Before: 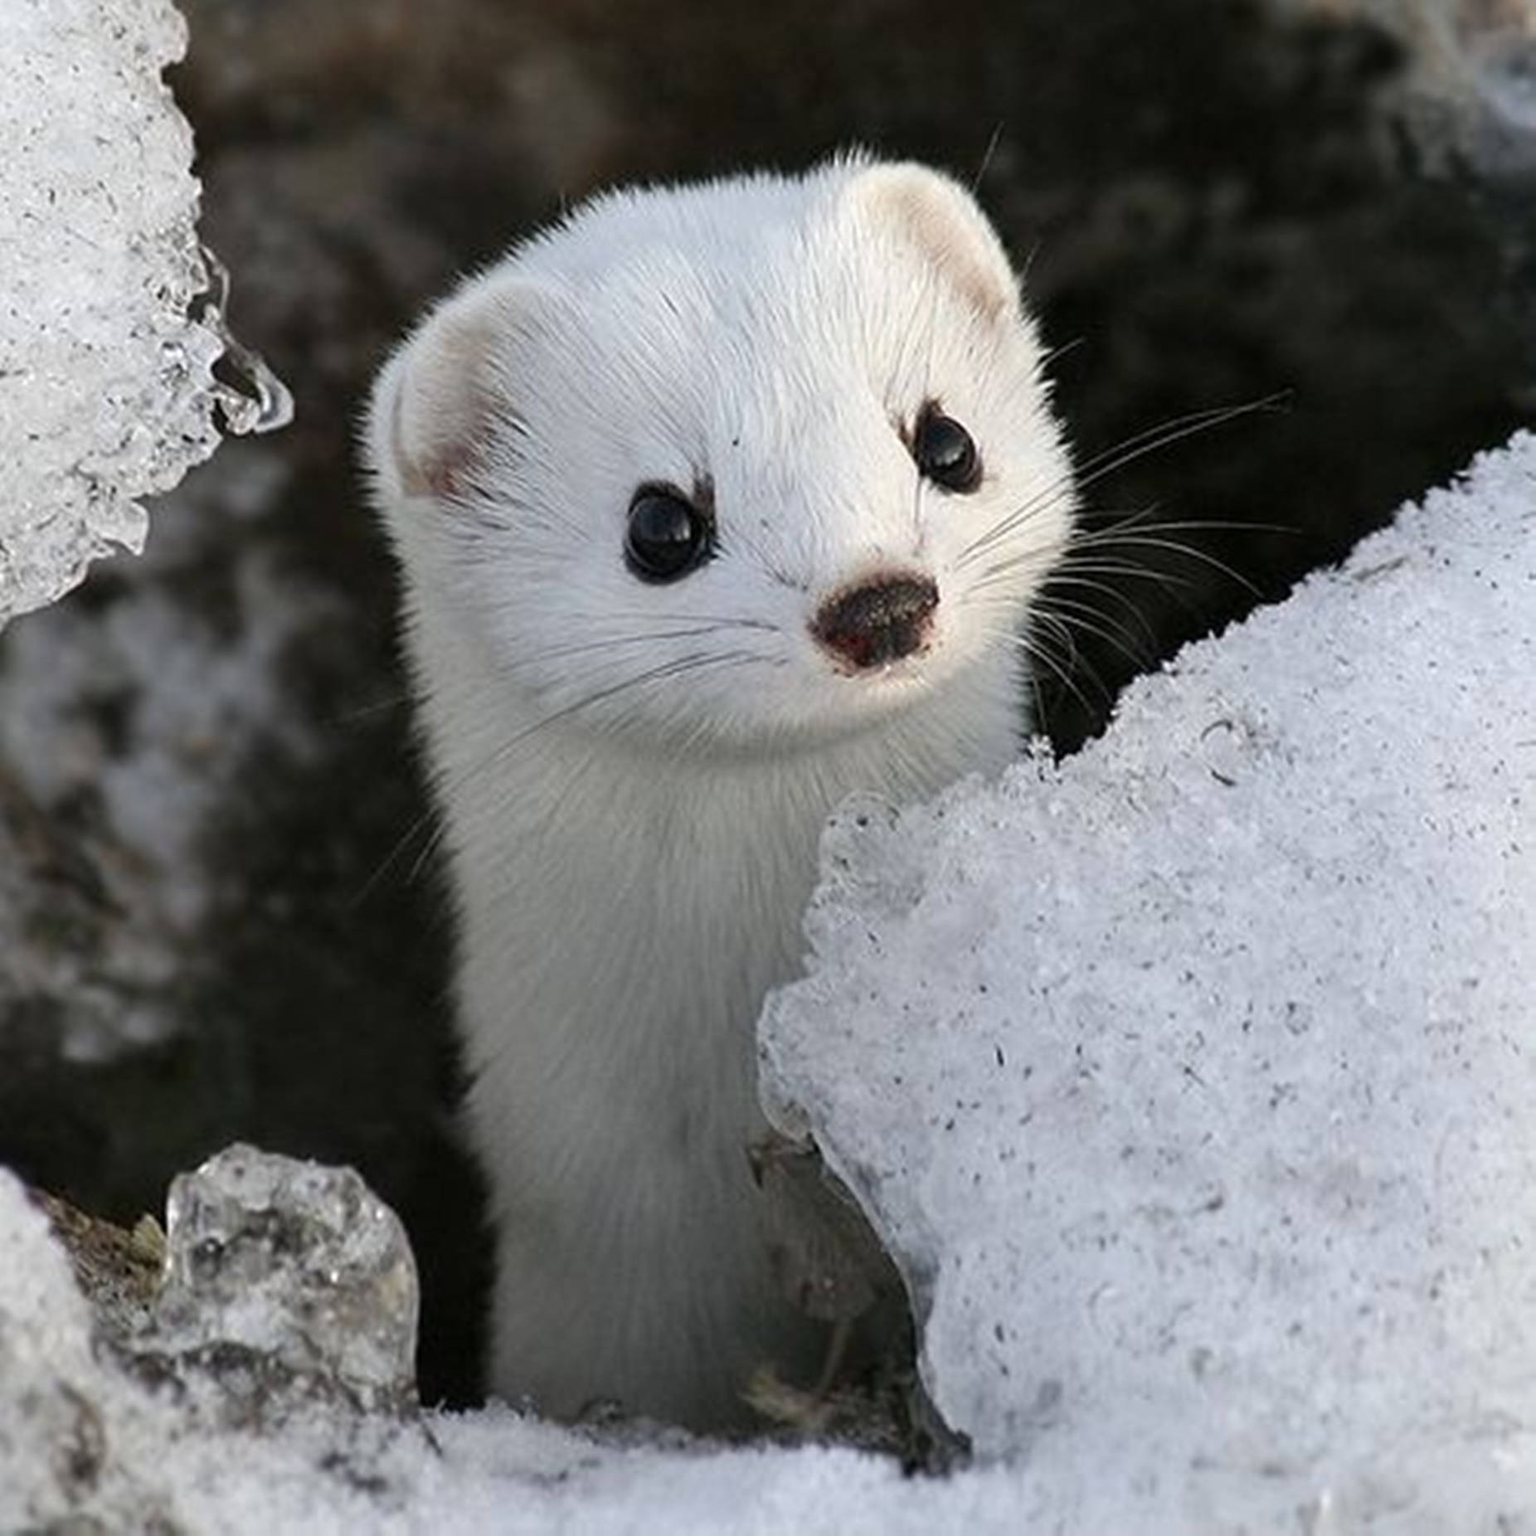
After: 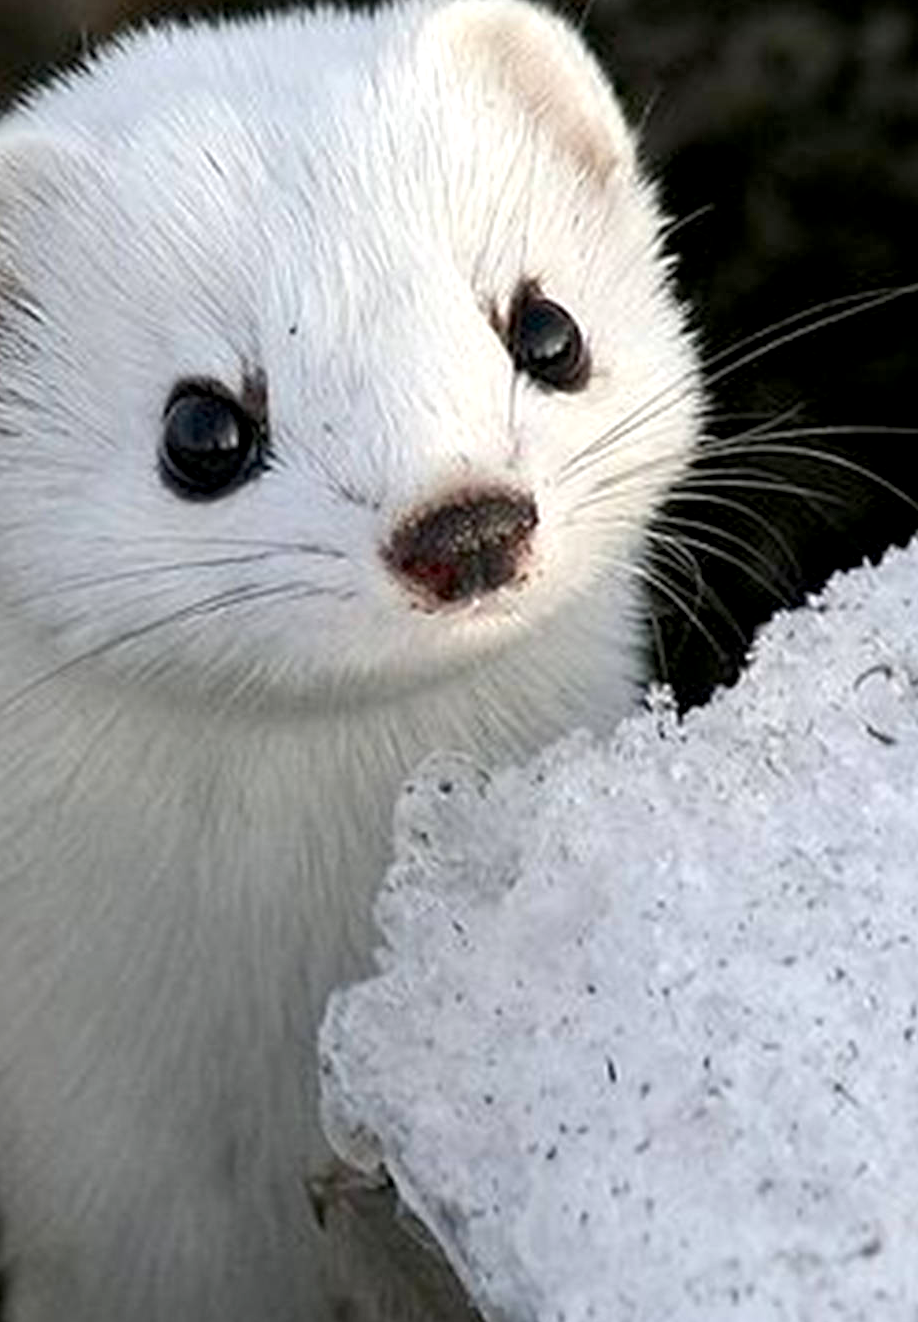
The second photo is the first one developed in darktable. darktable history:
exposure: black level correction 0.005, exposure 0.286 EV, compensate highlight preservation false
crop: left 32.075%, top 10.976%, right 18.355%, bottom 17.596%
